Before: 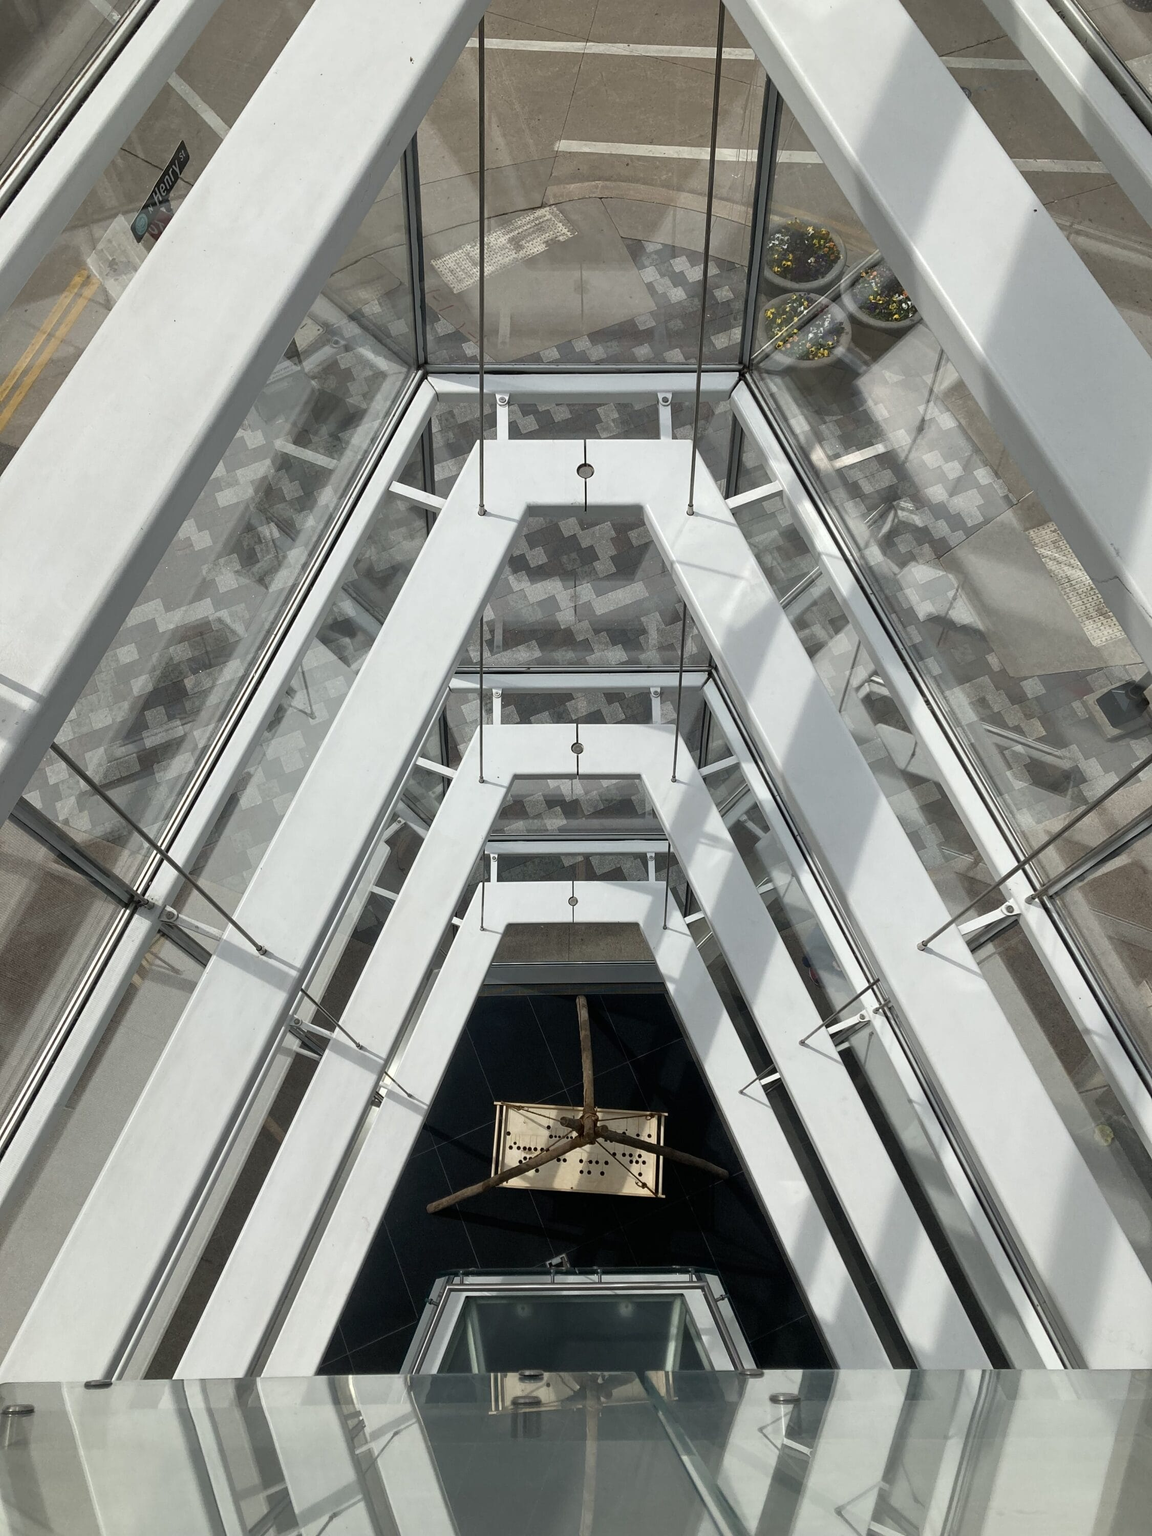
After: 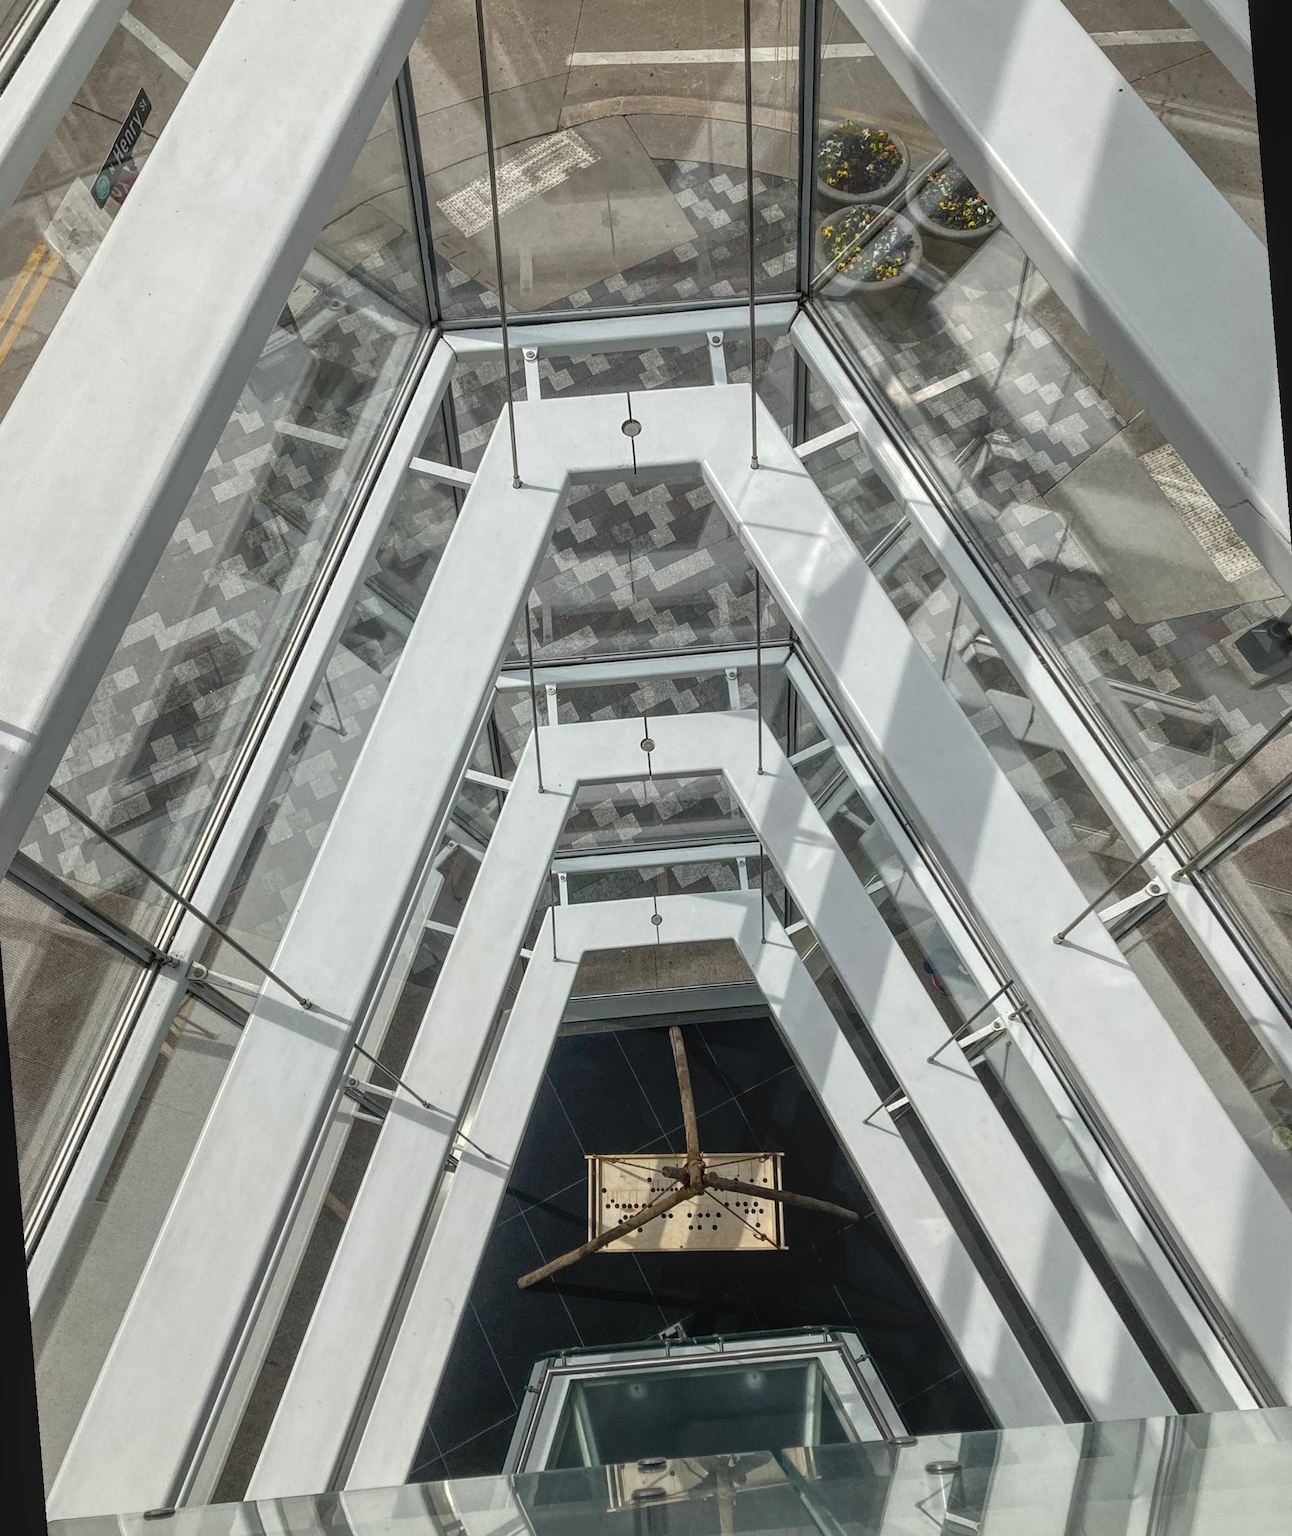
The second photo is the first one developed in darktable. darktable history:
rotate and perspective: rotation -4.57°, crop left 0.054, crop right 0.944, crop top 0.087, crop bottom 0.914
local contrast: highlights 74%, shadows 55%, detail 176%, midtone range 0.207
